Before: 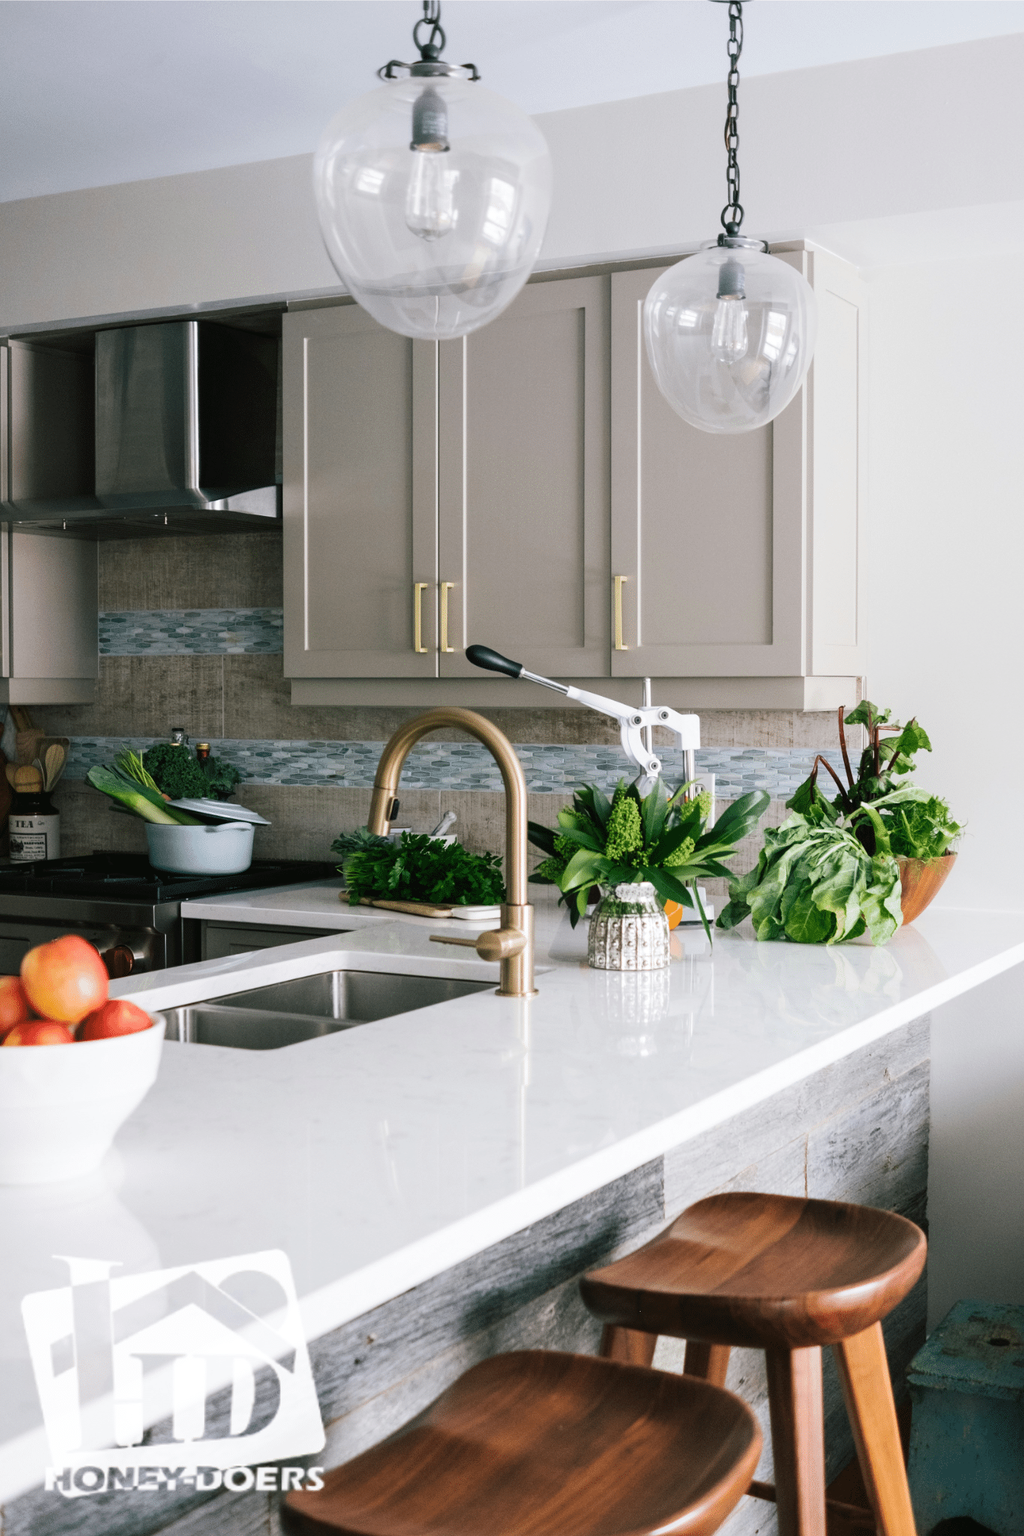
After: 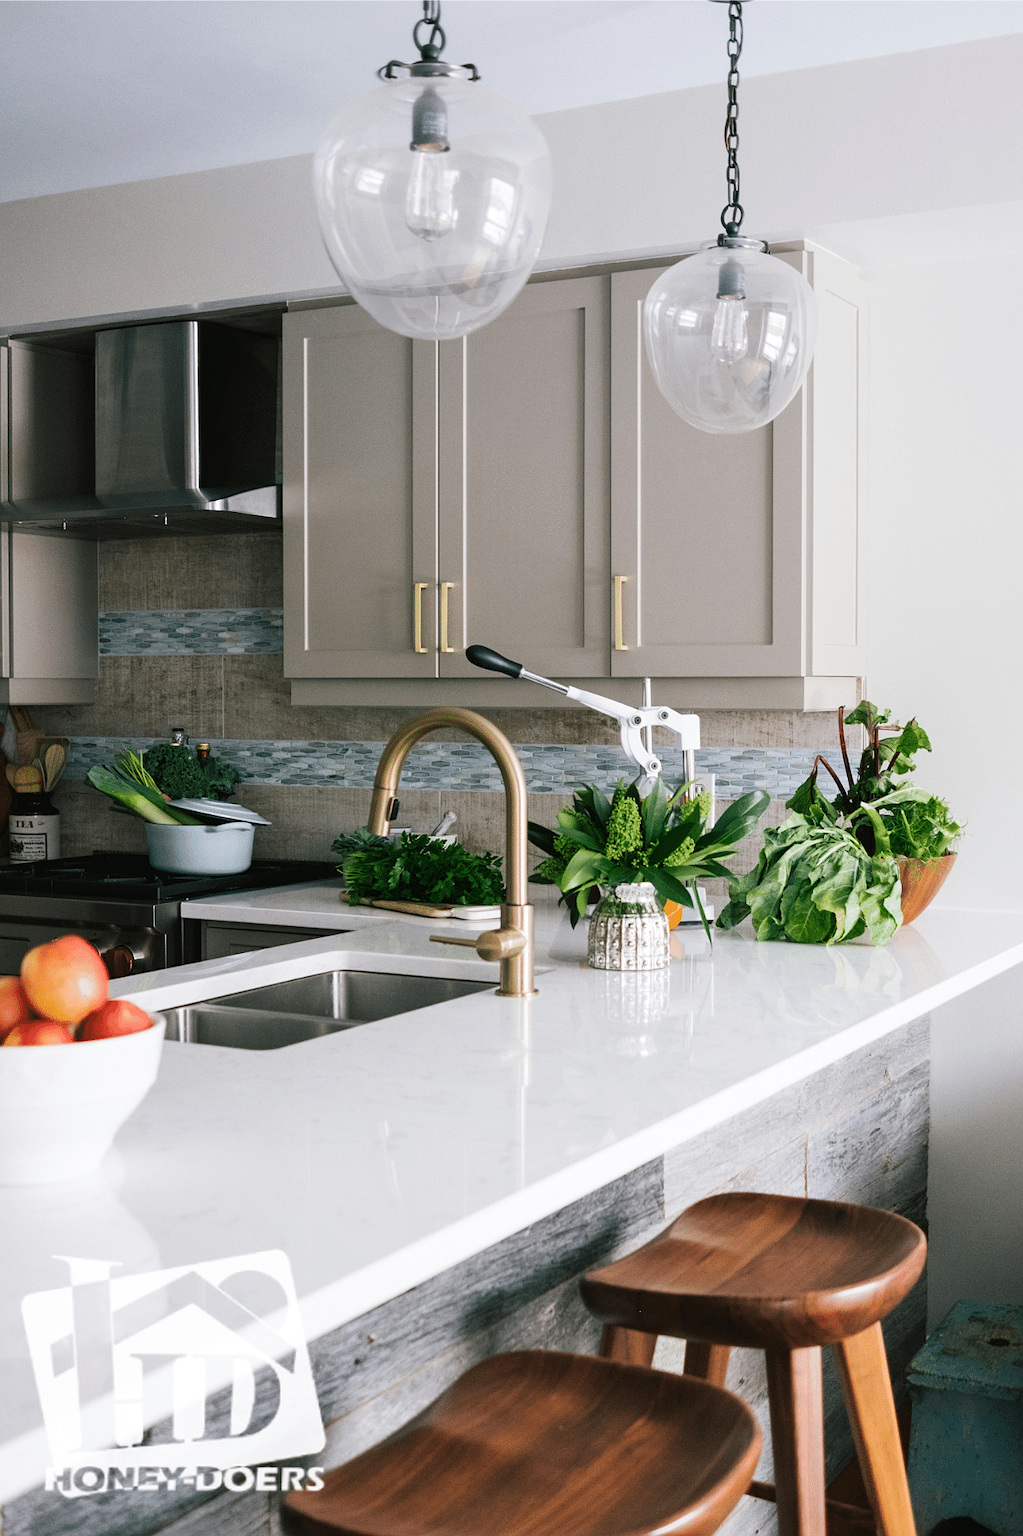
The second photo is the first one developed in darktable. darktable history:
sharpen: radius 1.272, amount 0.305, threshold 0
grain: coarseness 0.09 ISO, strength 10%
